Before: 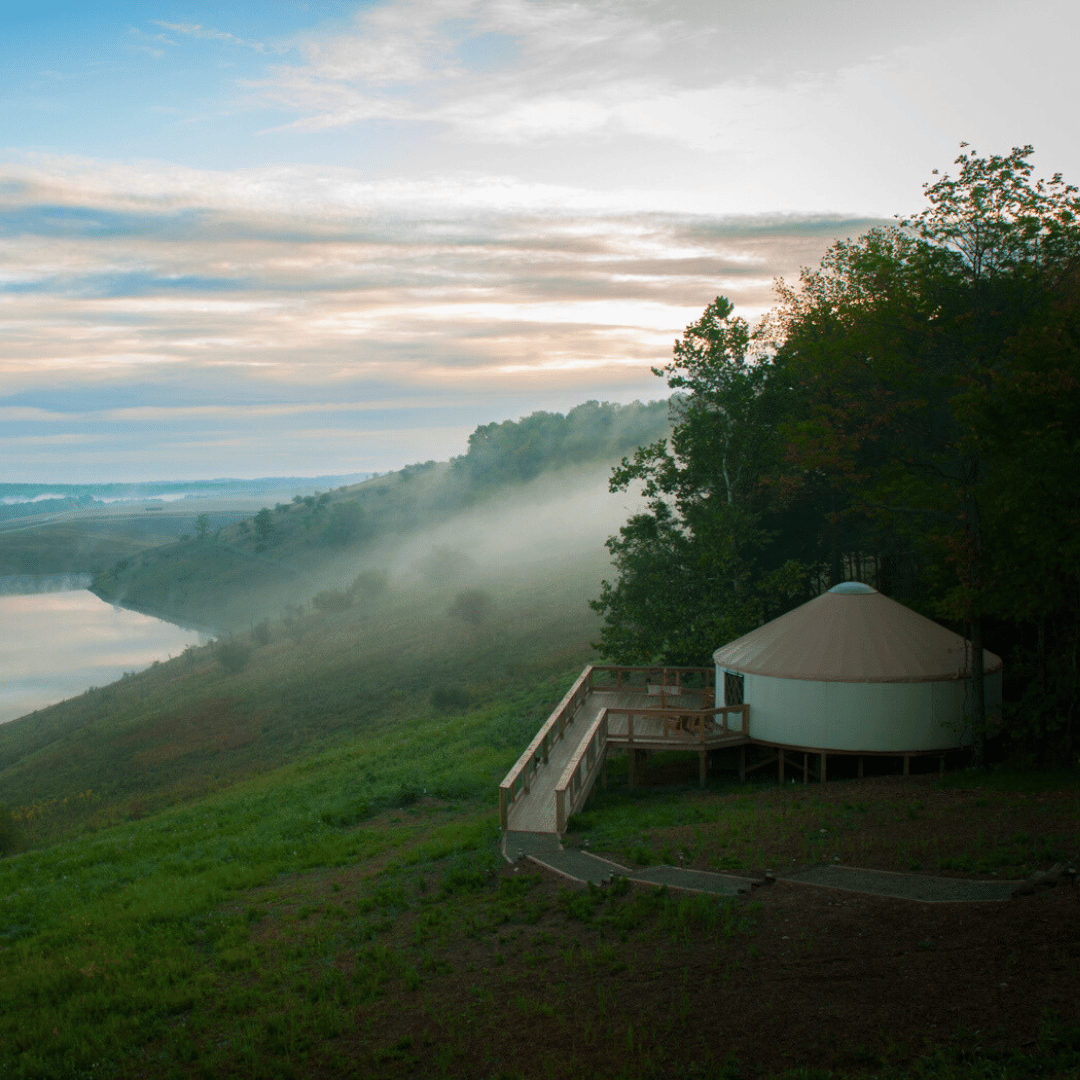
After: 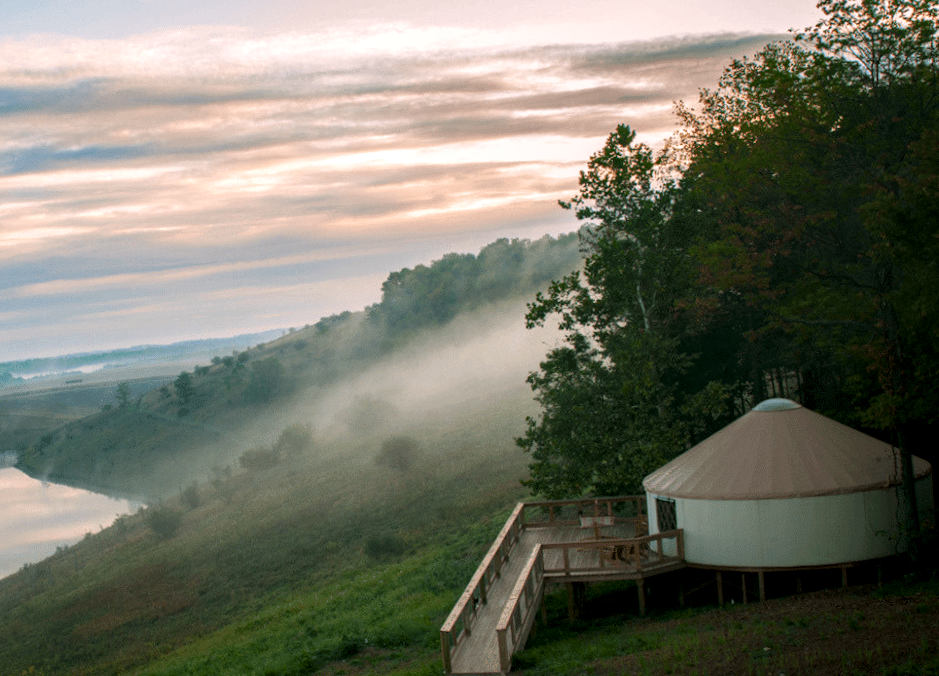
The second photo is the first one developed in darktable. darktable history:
rotate and perspective: rotation -4.57°, crop left 0.054, crop right 0.944, crop top 0.087, crop bottom 0.914
white balance: red 1, blue 1
color correction: highlights a* 7.34, highlights b* 4.37
local contrast: highlights 25%, detail 150%
crop: left 5.596%, top 10.314%, right 3.534%, bottom 19.395%
